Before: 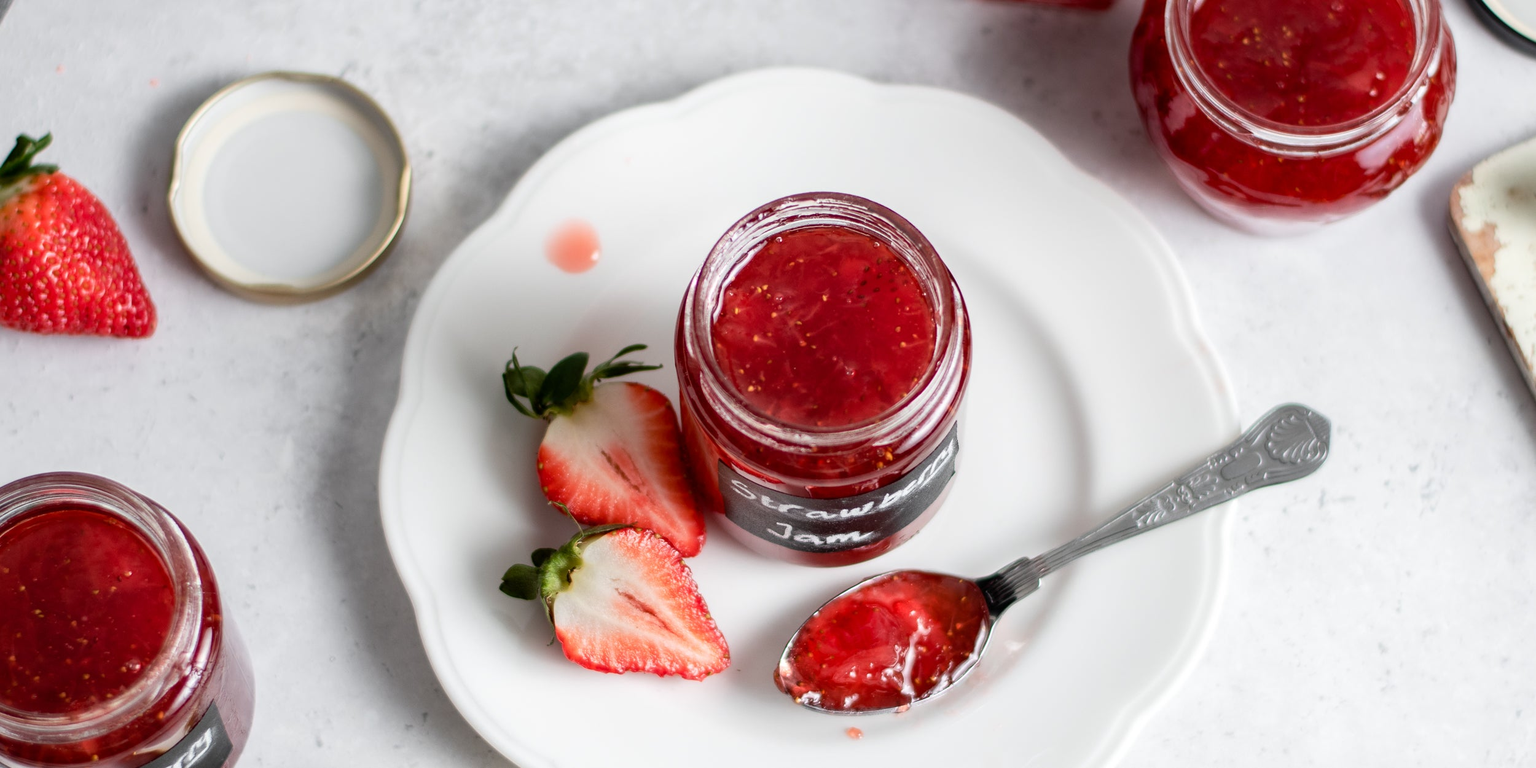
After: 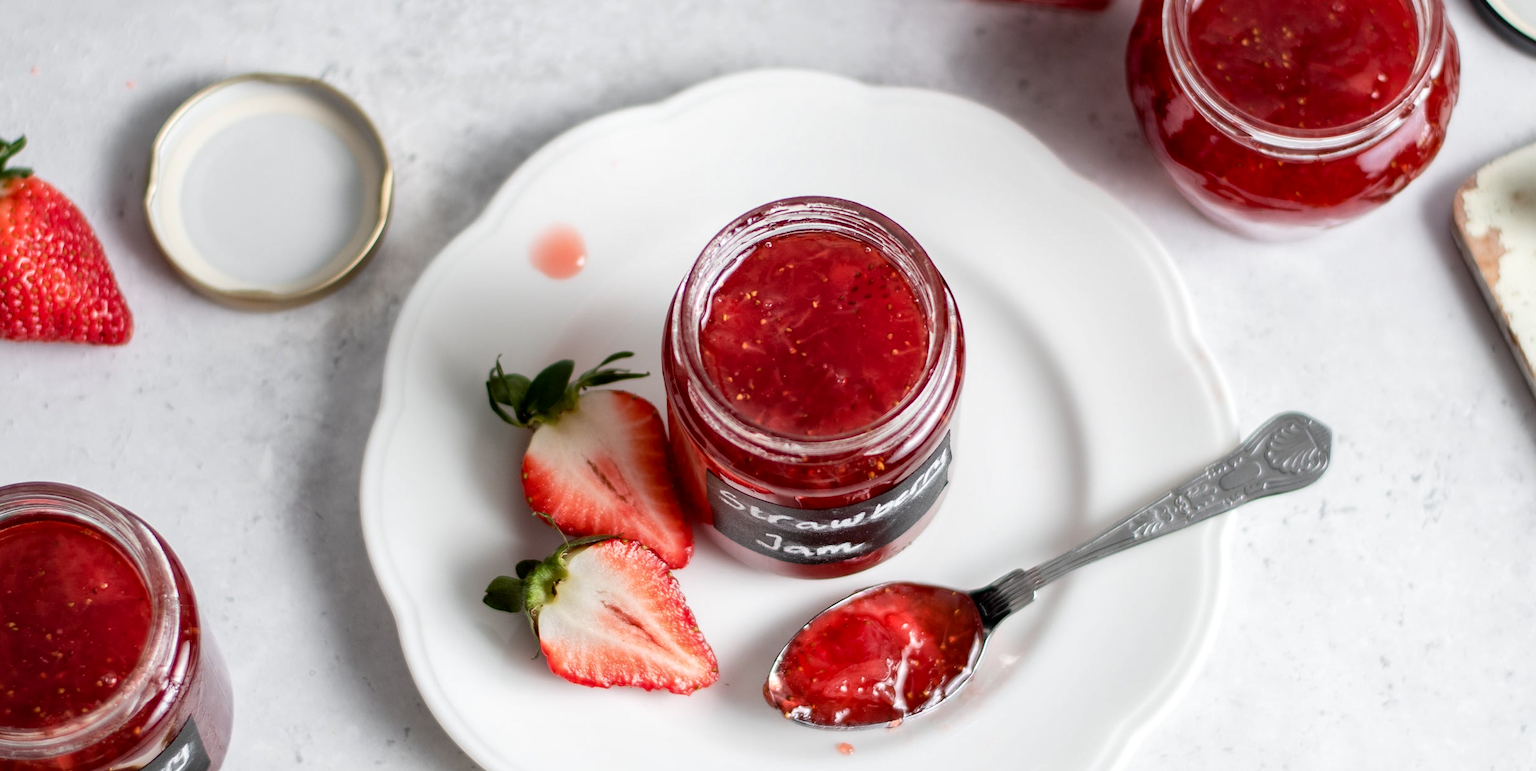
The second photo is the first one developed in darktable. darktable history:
local contrast: mode bilateral grid, contrast 19, coarseness 49, detail 120%, midtone range 0.2
crop: left 1.741%, right 0.281%, bottom 1.569%
